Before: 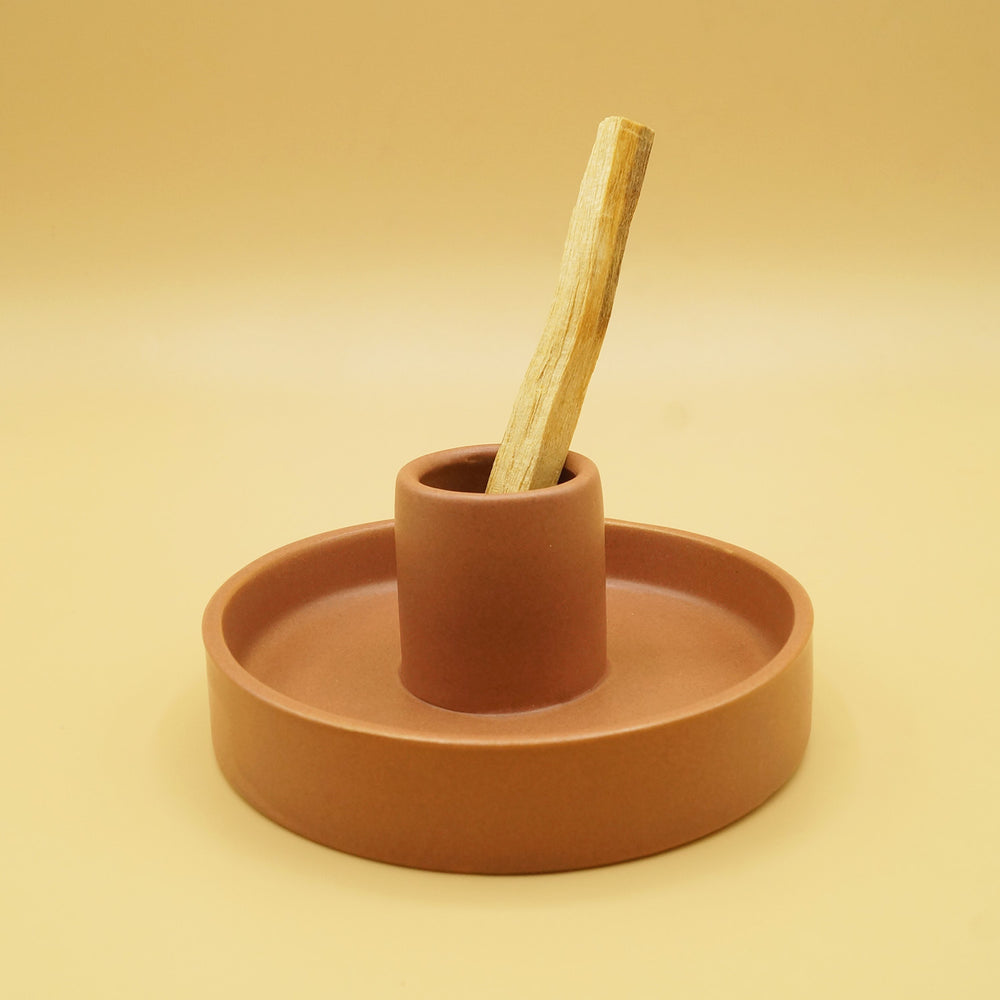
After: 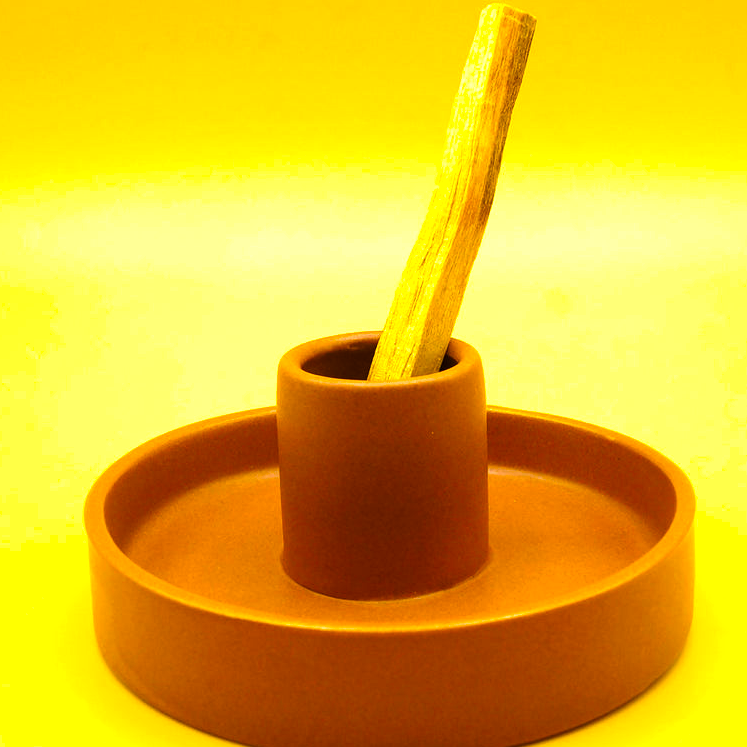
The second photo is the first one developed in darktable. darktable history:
levels: levels [0.044, 0.475, 0.791]
color balance: input saturation 134.34%, contrast -10.04%, contrast fulcrum 19.67%, output saturation 133.51%
crop and rotate: left 11.831%, top 11.346%, right 13.429%, bottom 13.899%
